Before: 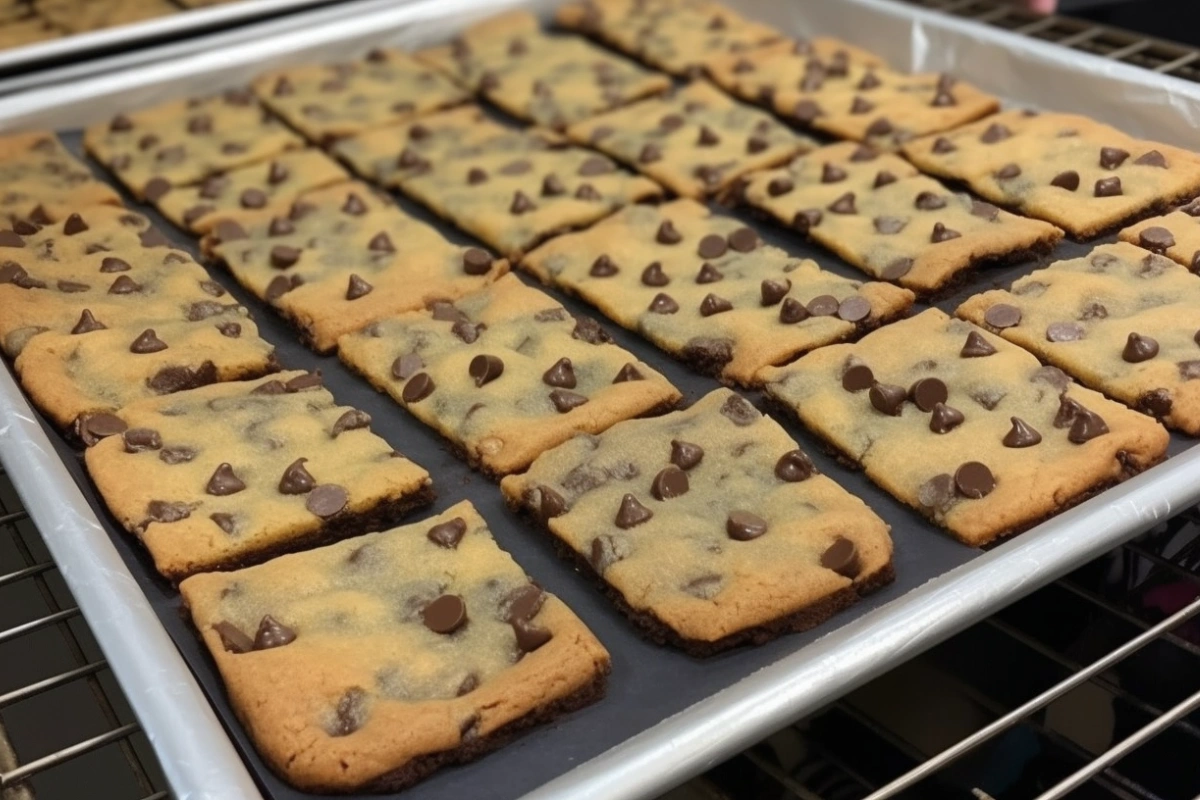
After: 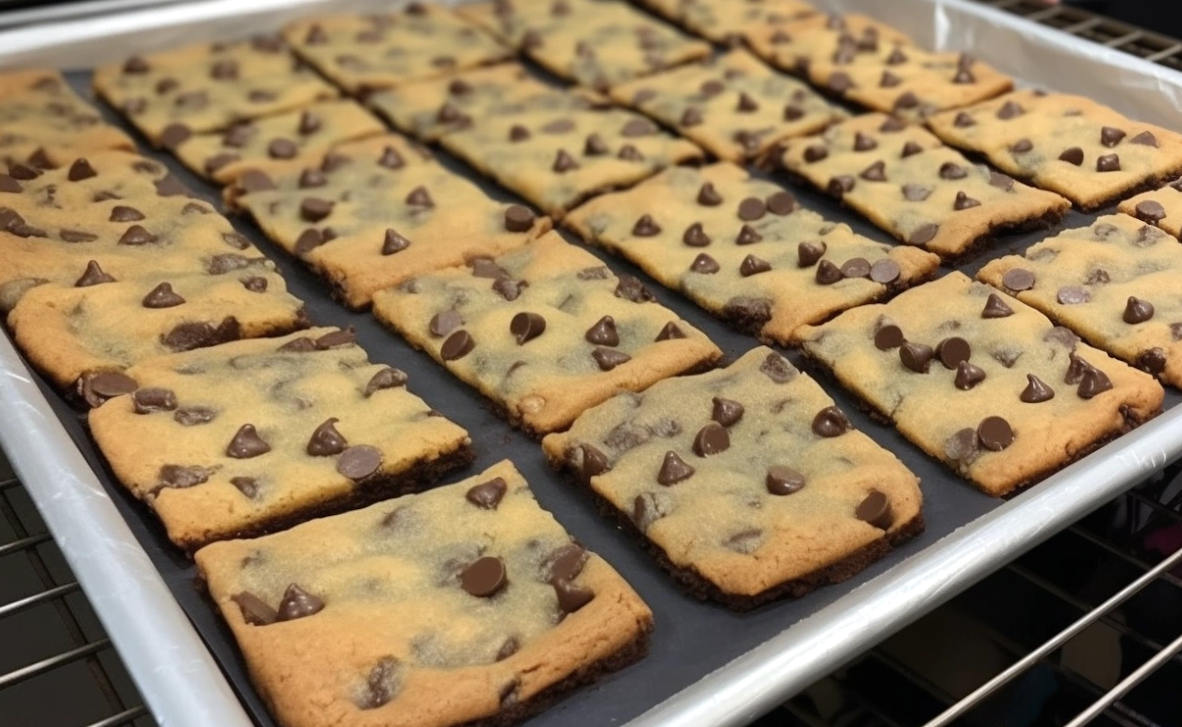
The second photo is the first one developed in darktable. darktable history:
rotate and perspective: rotation -0.013°, lens shift (vertical) -0.027, lens shift (horizontal) 0.178, crop left 0.016, crop right 0.989, crop top 0.082, crop bottom 0.918
shadows and highlights: shadows -12.5, white point adjustment 4, highlights 28.33
